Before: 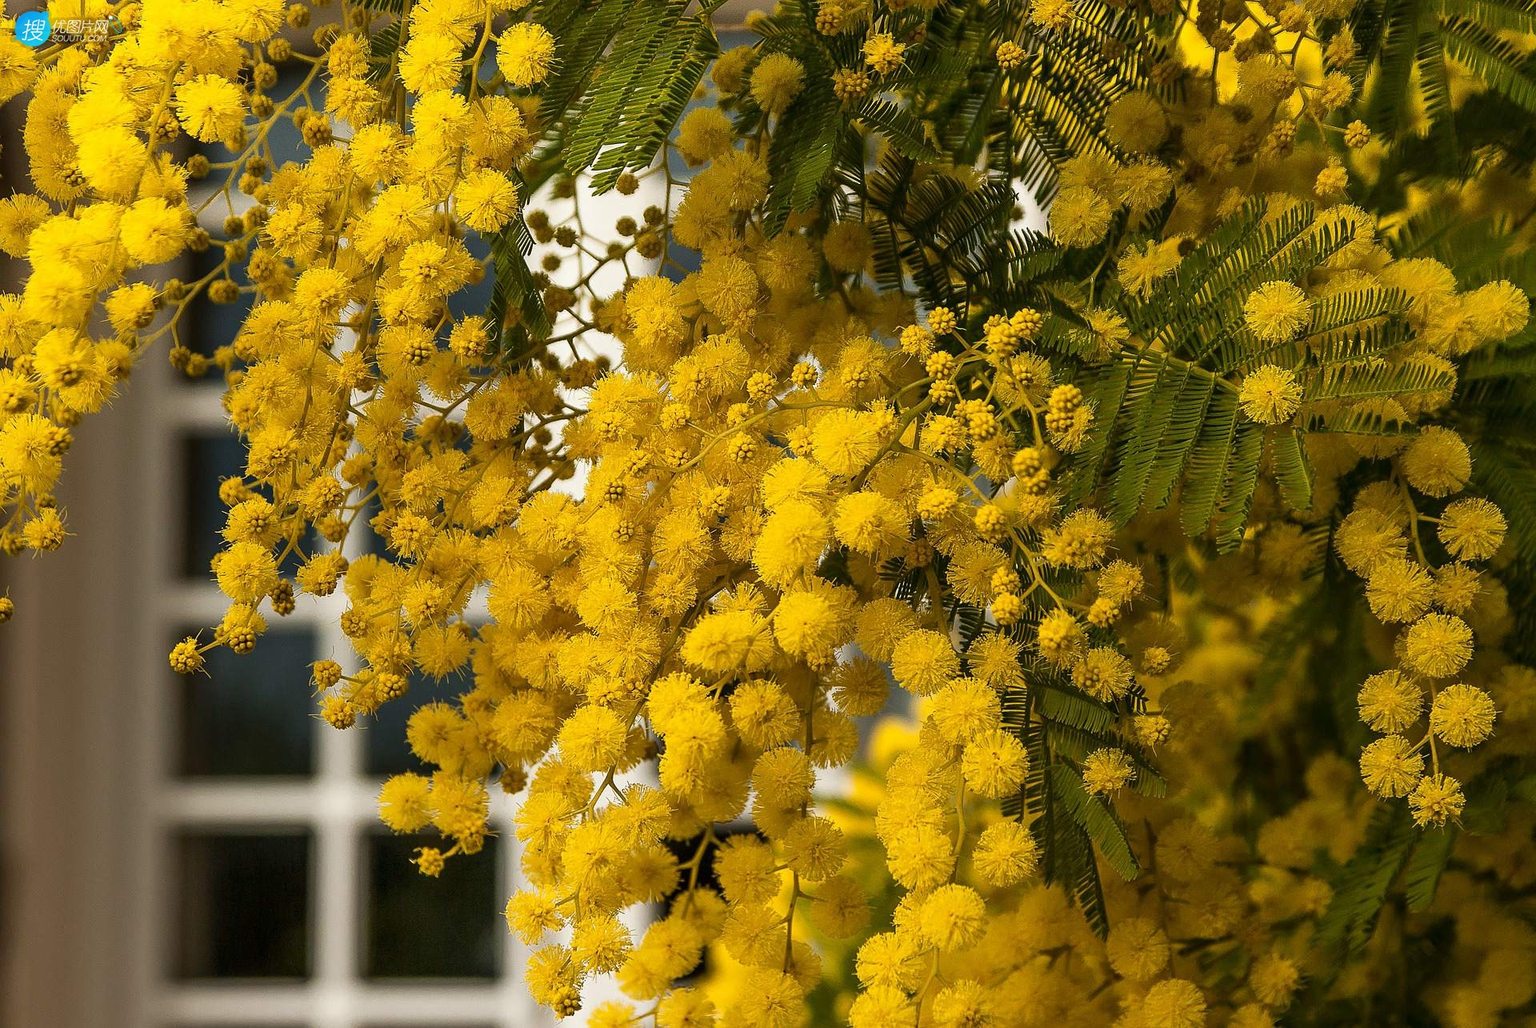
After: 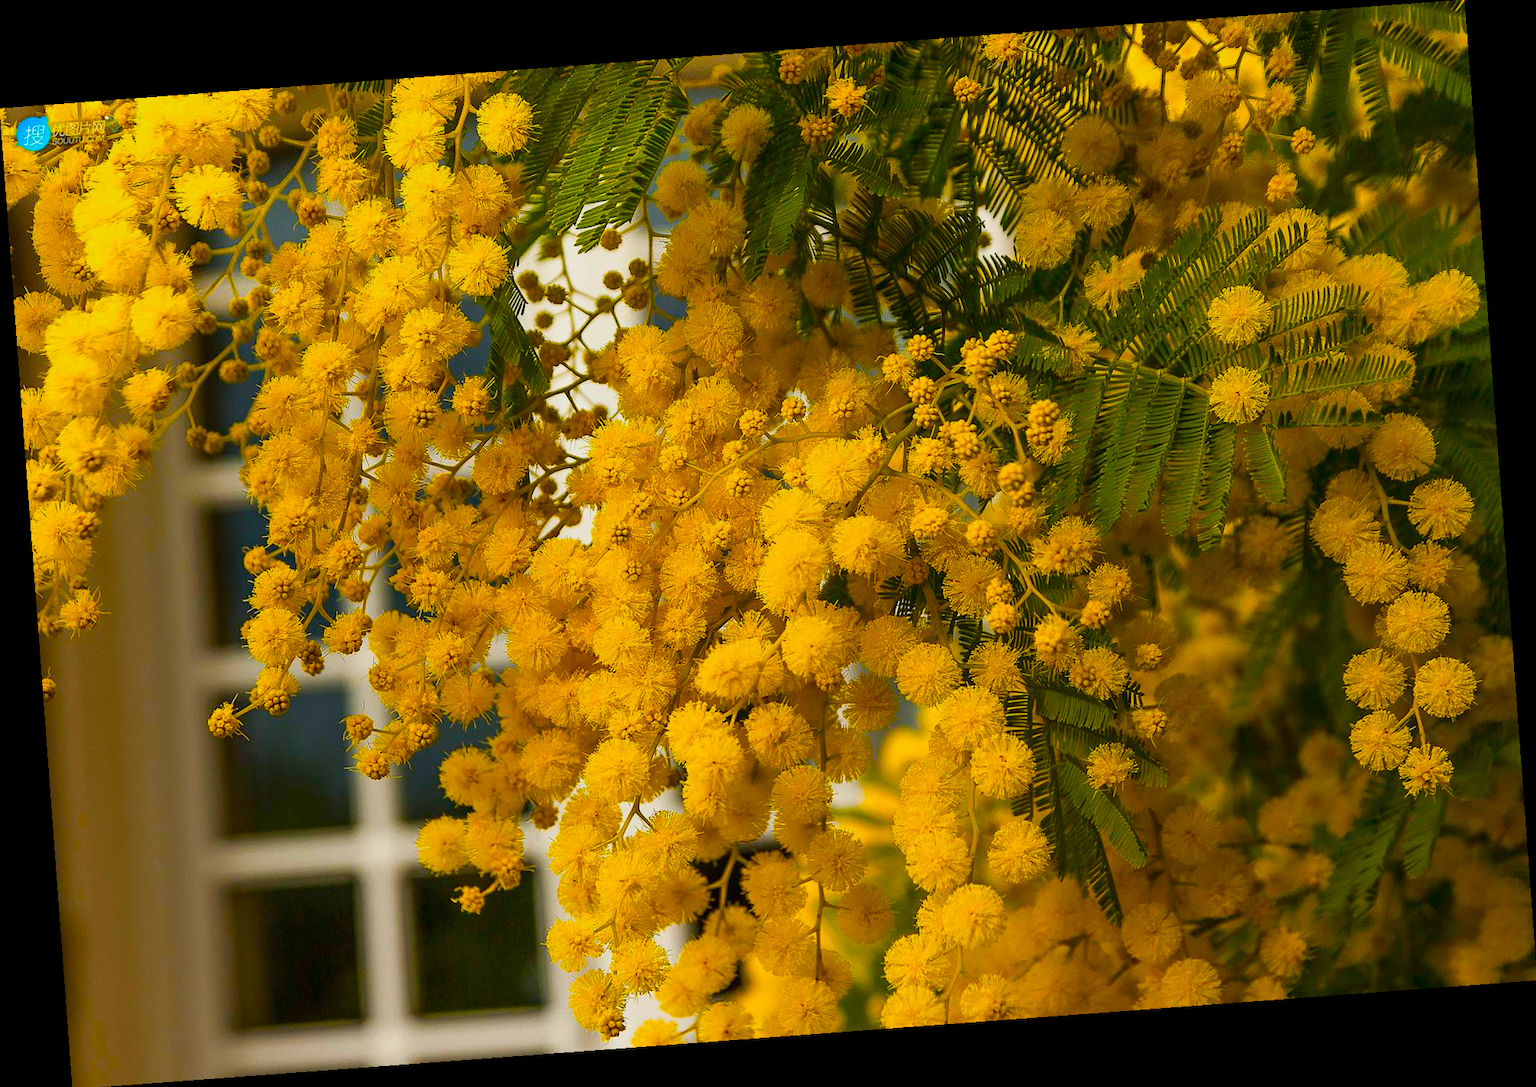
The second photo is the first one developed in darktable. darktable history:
rotate and perspective: rotation -4.25°, automatic cropping off
color balance: input saturation 134.34%, contrast -10.04%, contrast fulcrum 19.67%, output saturation 133.51%
